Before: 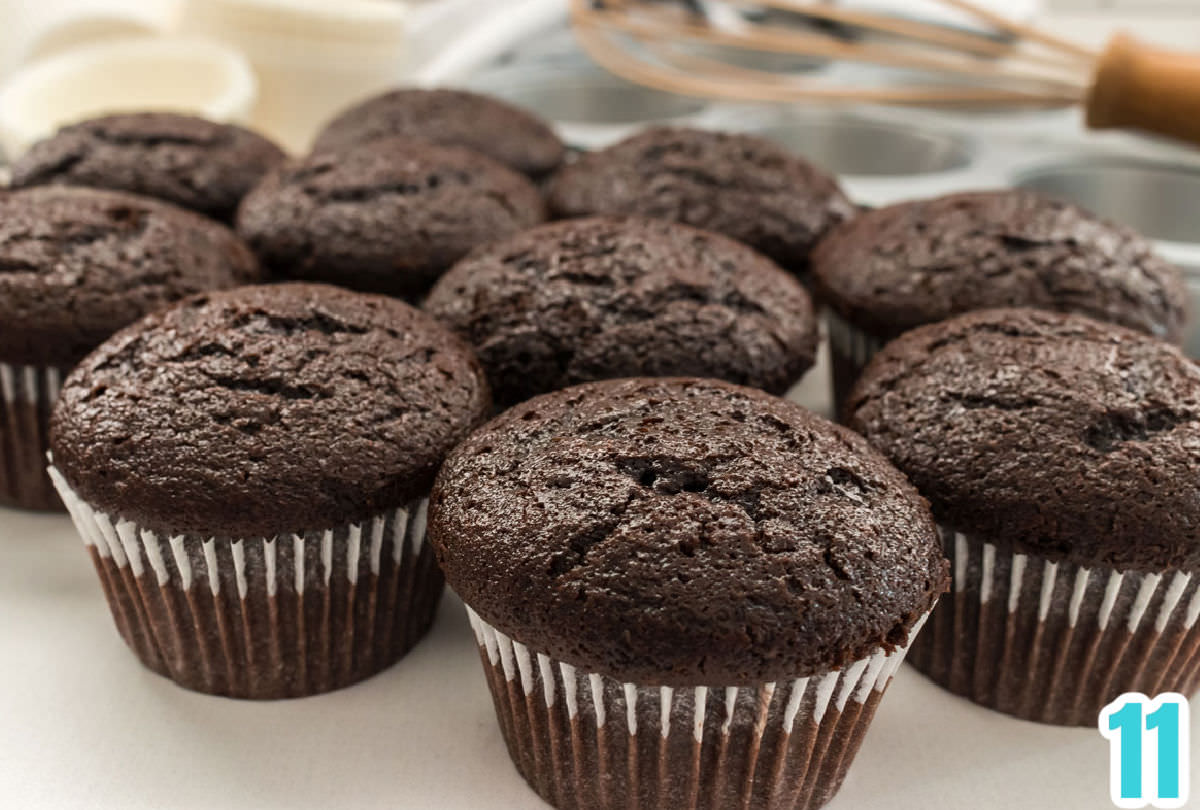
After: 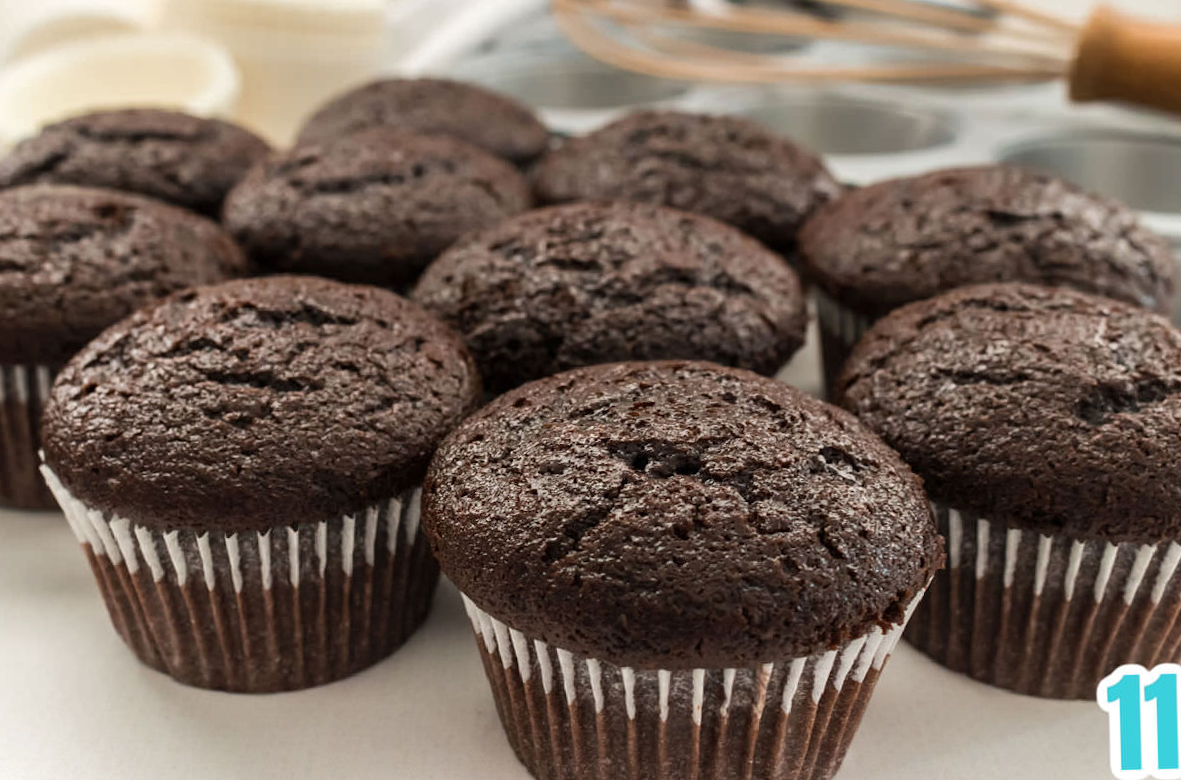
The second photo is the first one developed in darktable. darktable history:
rotate and perspective: rotation -1.42°, crop left 0.016, crop right 0.984, crop top 0.035, crop bottom 0.965
white balance: emerald 1
